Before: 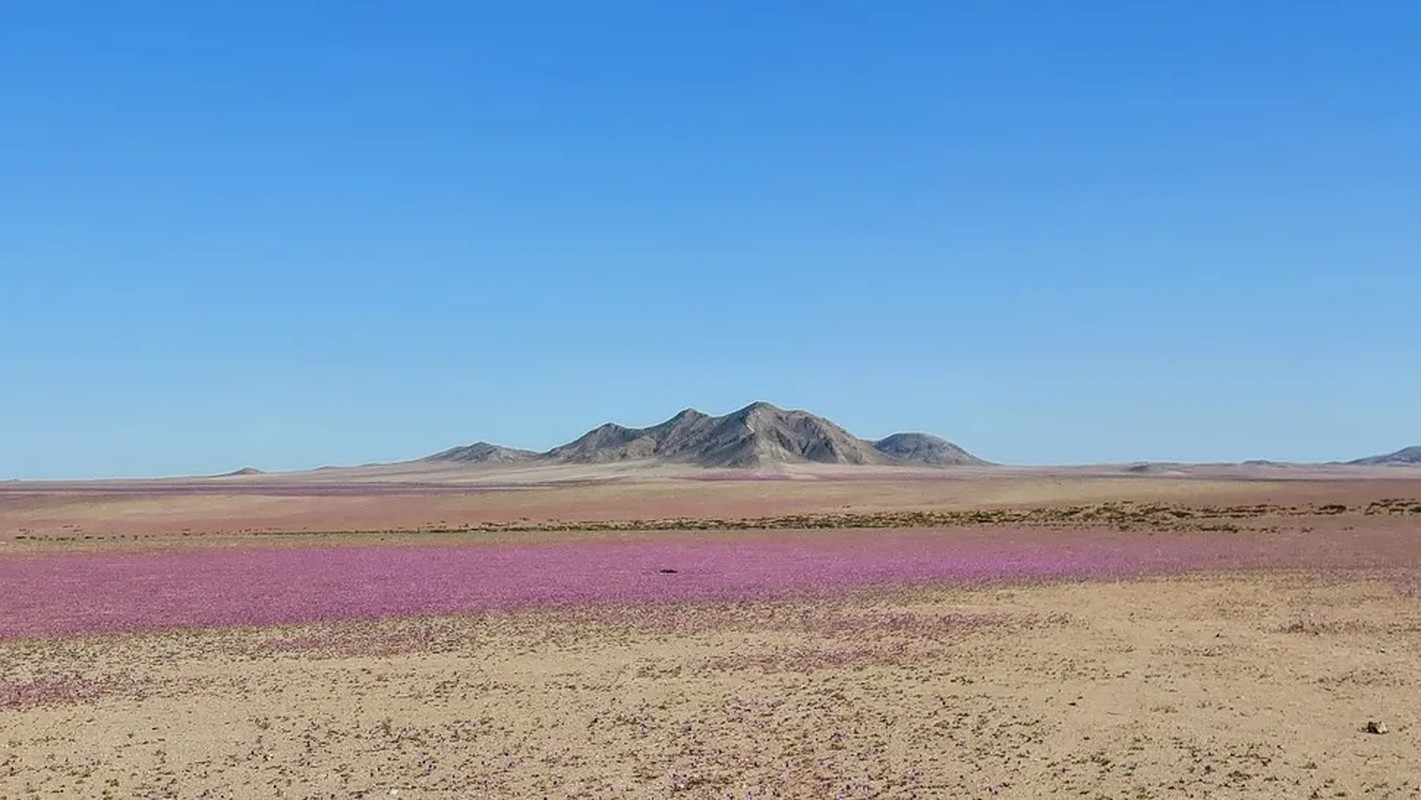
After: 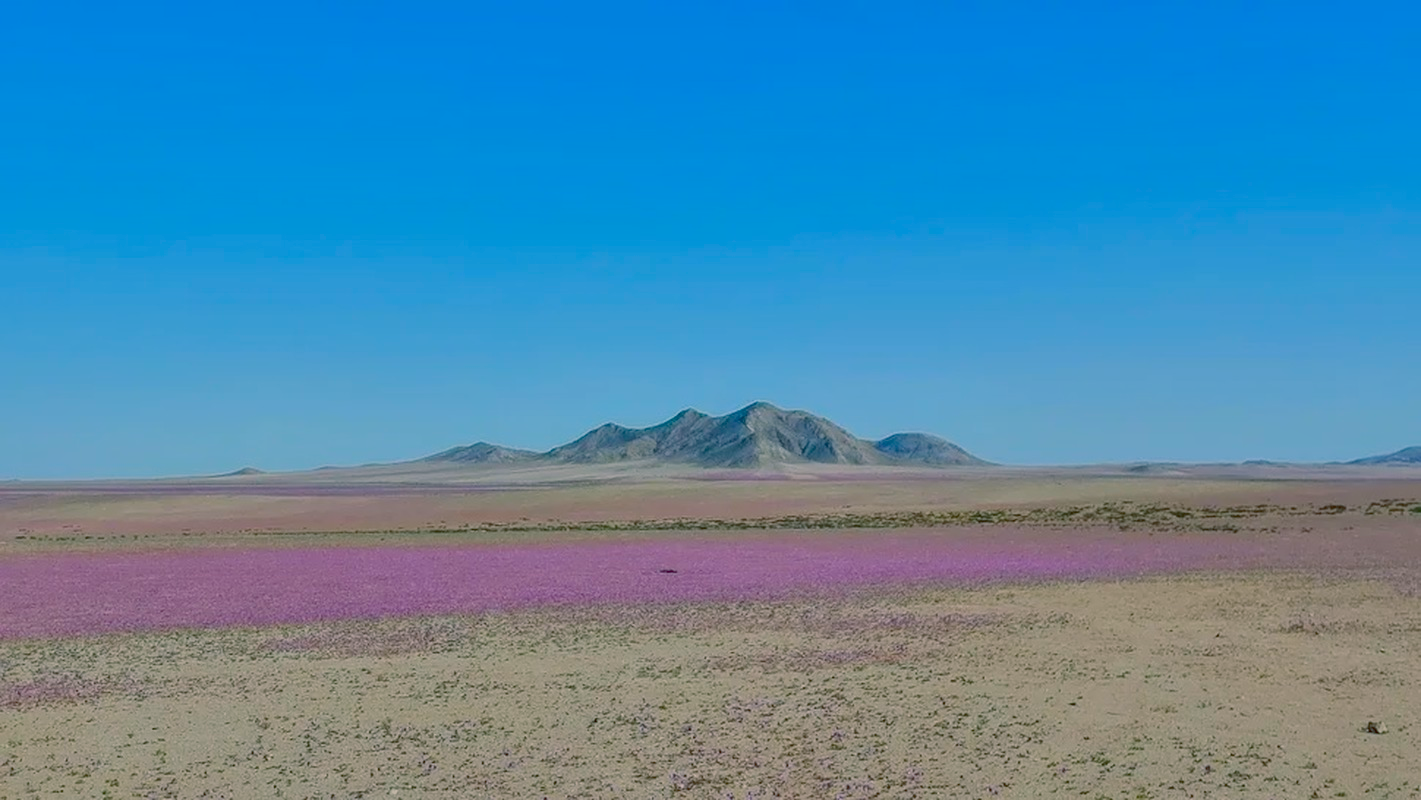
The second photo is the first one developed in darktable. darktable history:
color balance rgb: power › luminance -8.004%, power › chroma 2.259%, power › hue 220.56°, perceptual saturation grading › global saturation 25.001%, contrast -29.949%
shadows and highlights: on, module defaults
